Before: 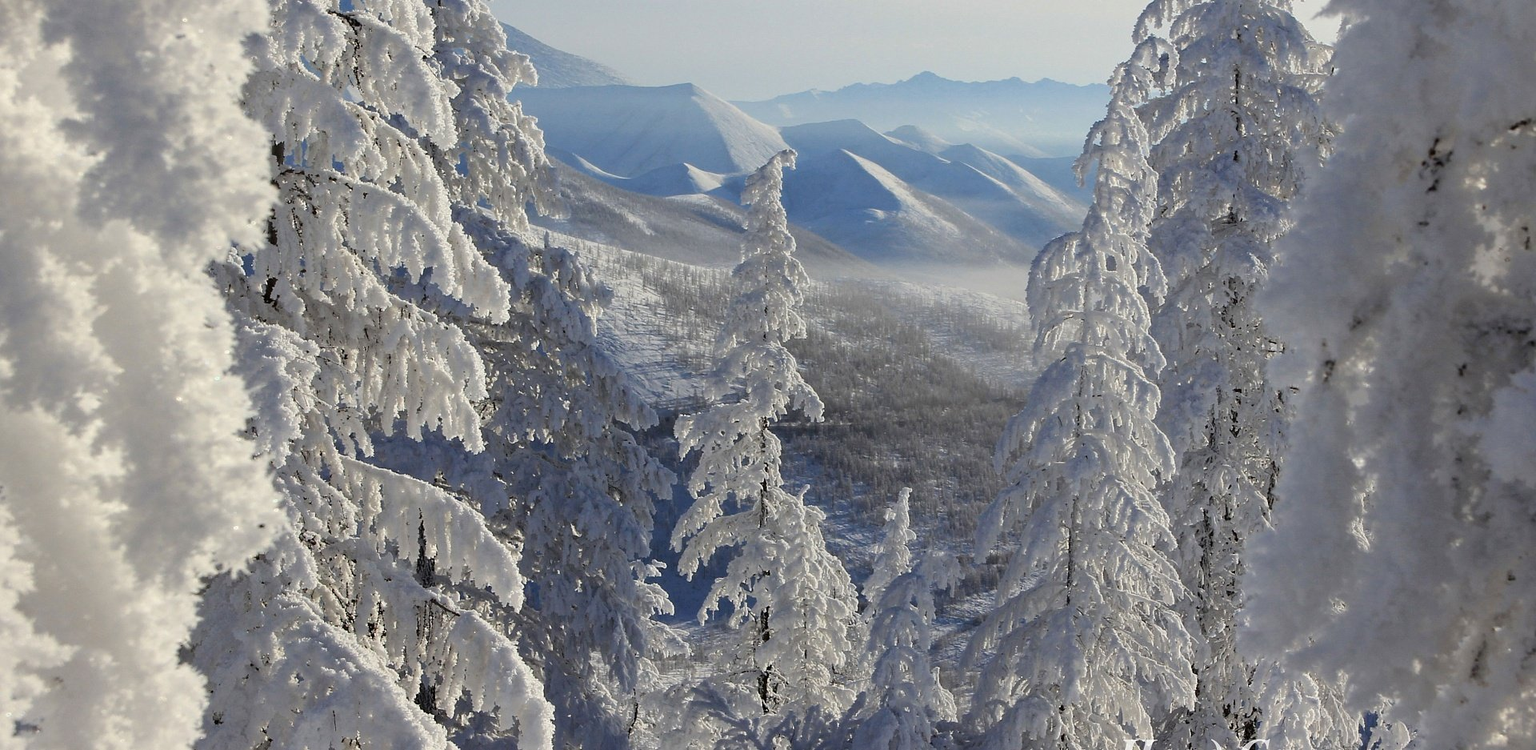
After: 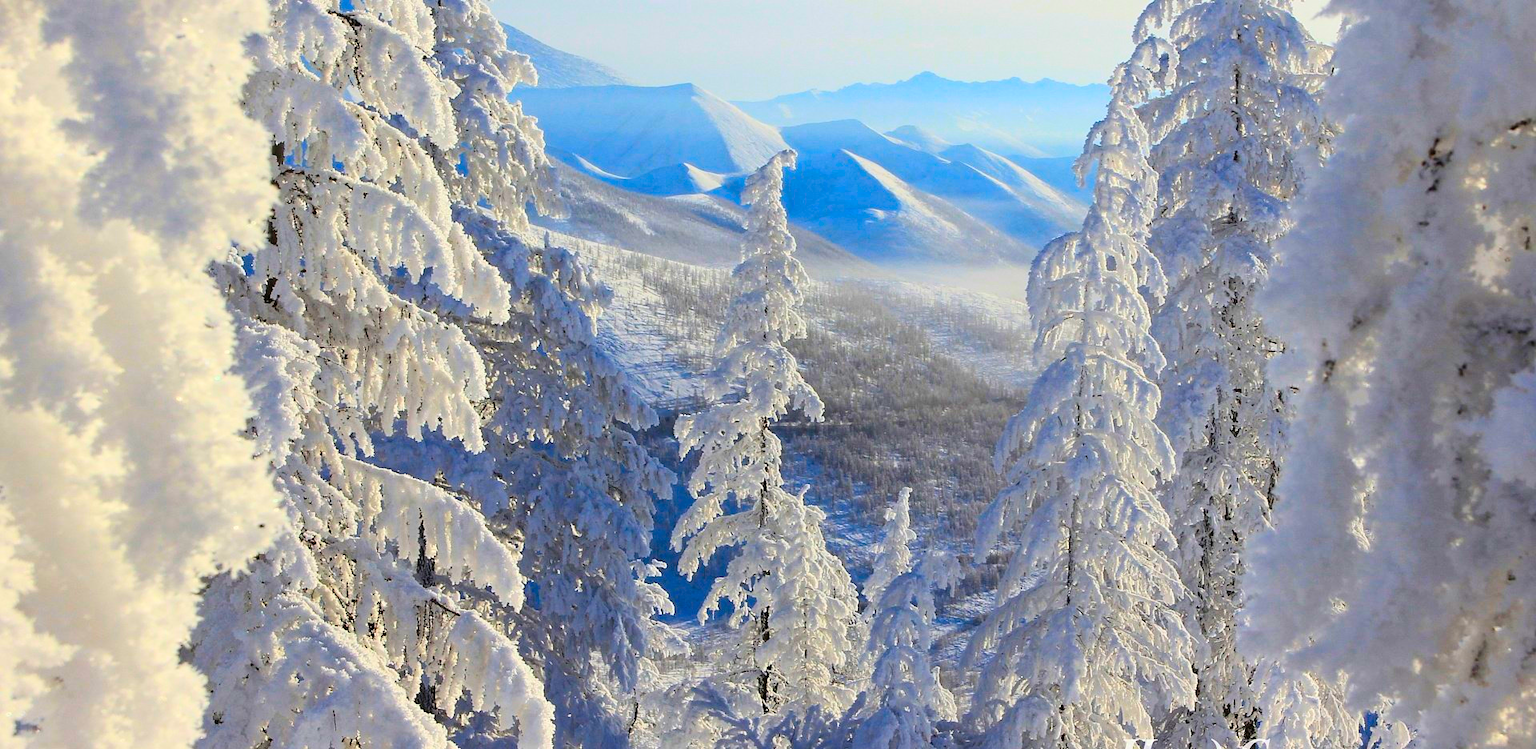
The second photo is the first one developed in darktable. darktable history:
contrast brightness saturation: contrast 0.199, brightness 0.196, saturation 0.818
color balance rgb: perceptual saturation grading › global saturation 16.143%, global vibrance 20%
